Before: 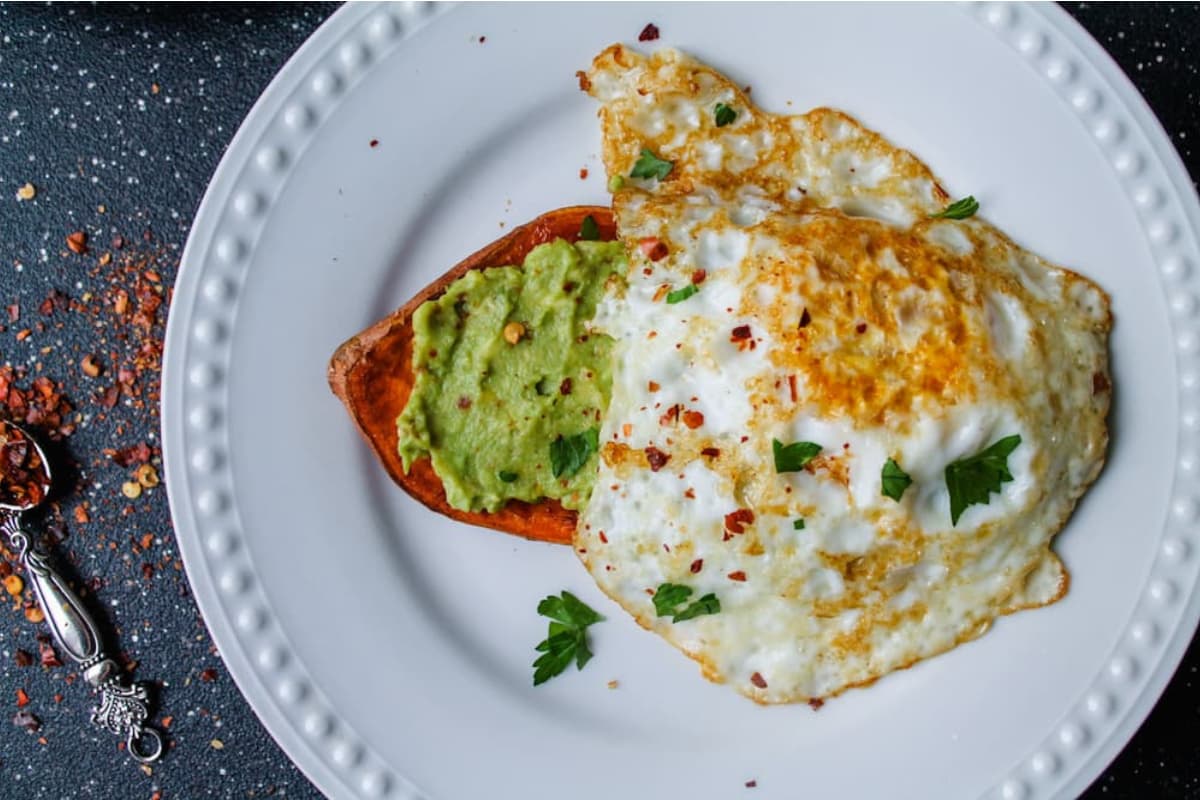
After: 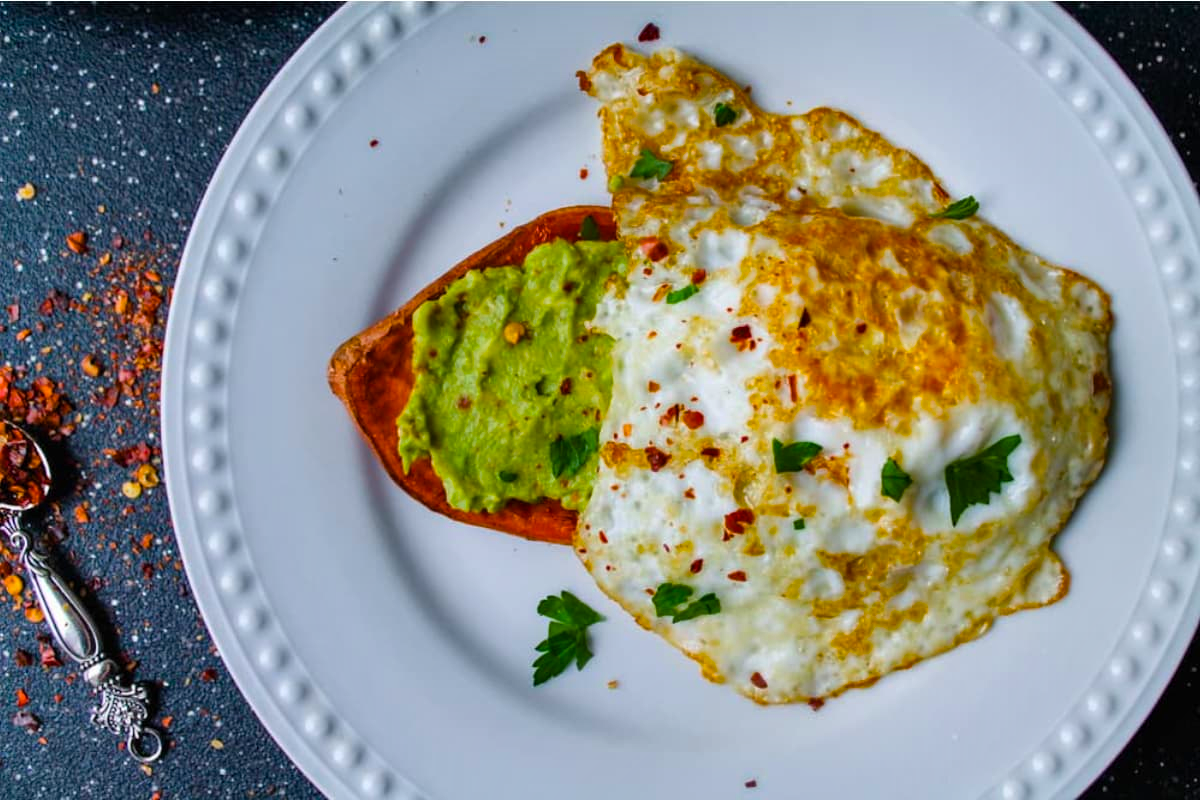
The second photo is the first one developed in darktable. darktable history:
exposure: exposure 0.014 EV, compensate highlight preservation false
shadows and highlights: low approximation 0.01, soften with gaussian
color balance rgb: linear chroma grading › global chroma 15%, perceptual saturation grading › global saturation 30%
